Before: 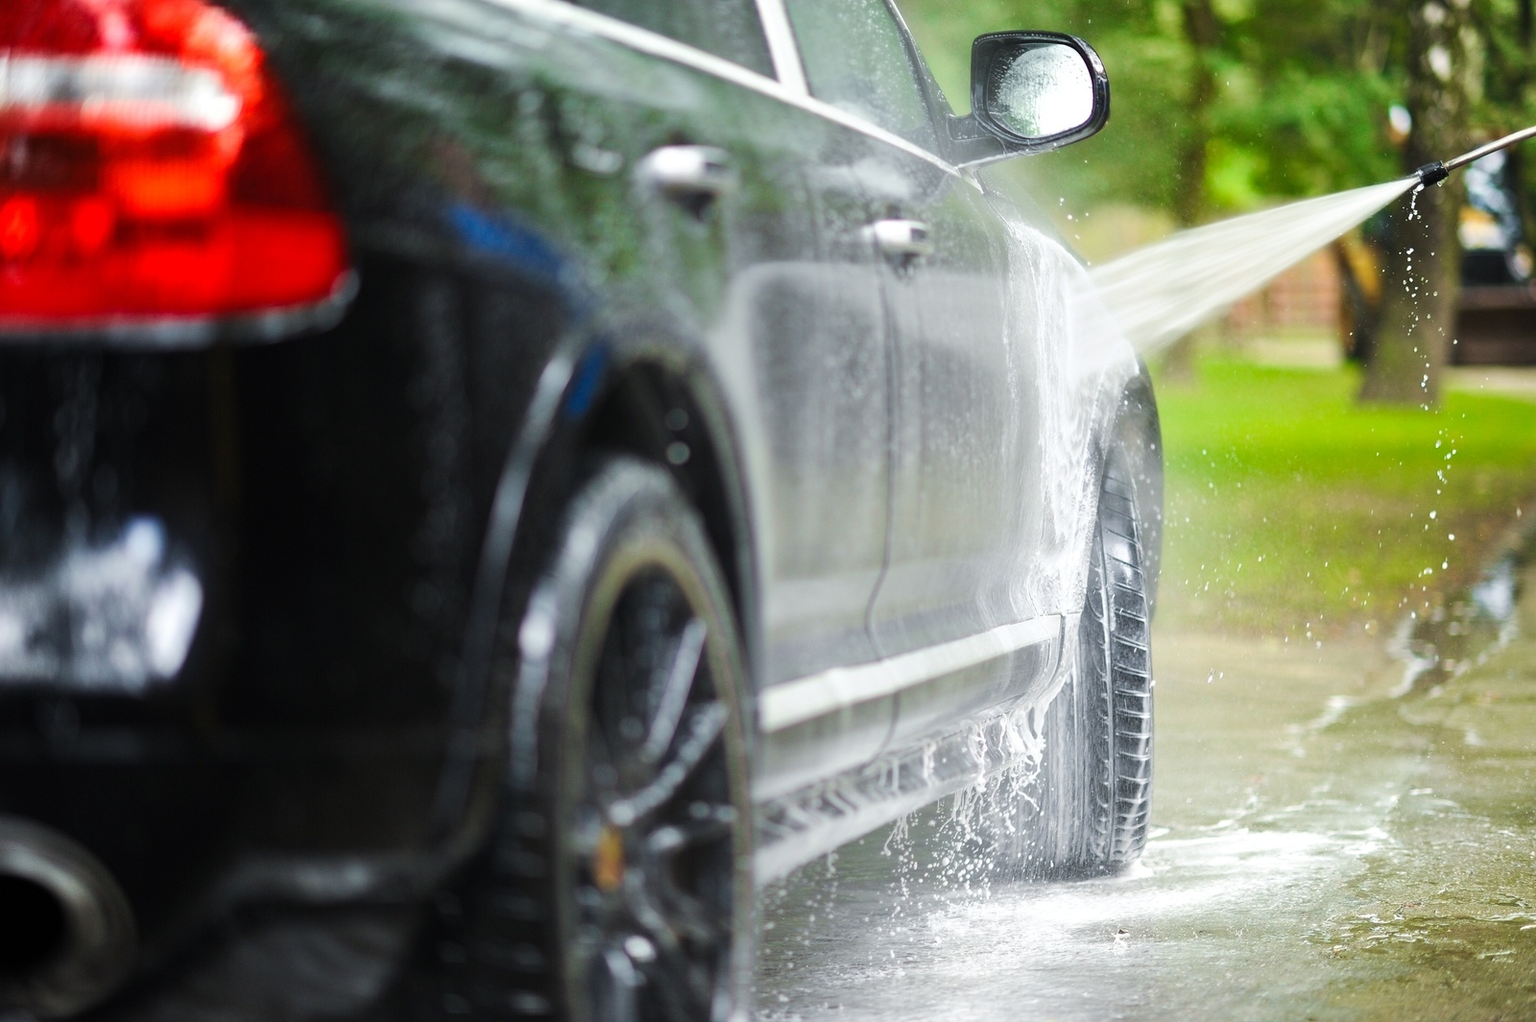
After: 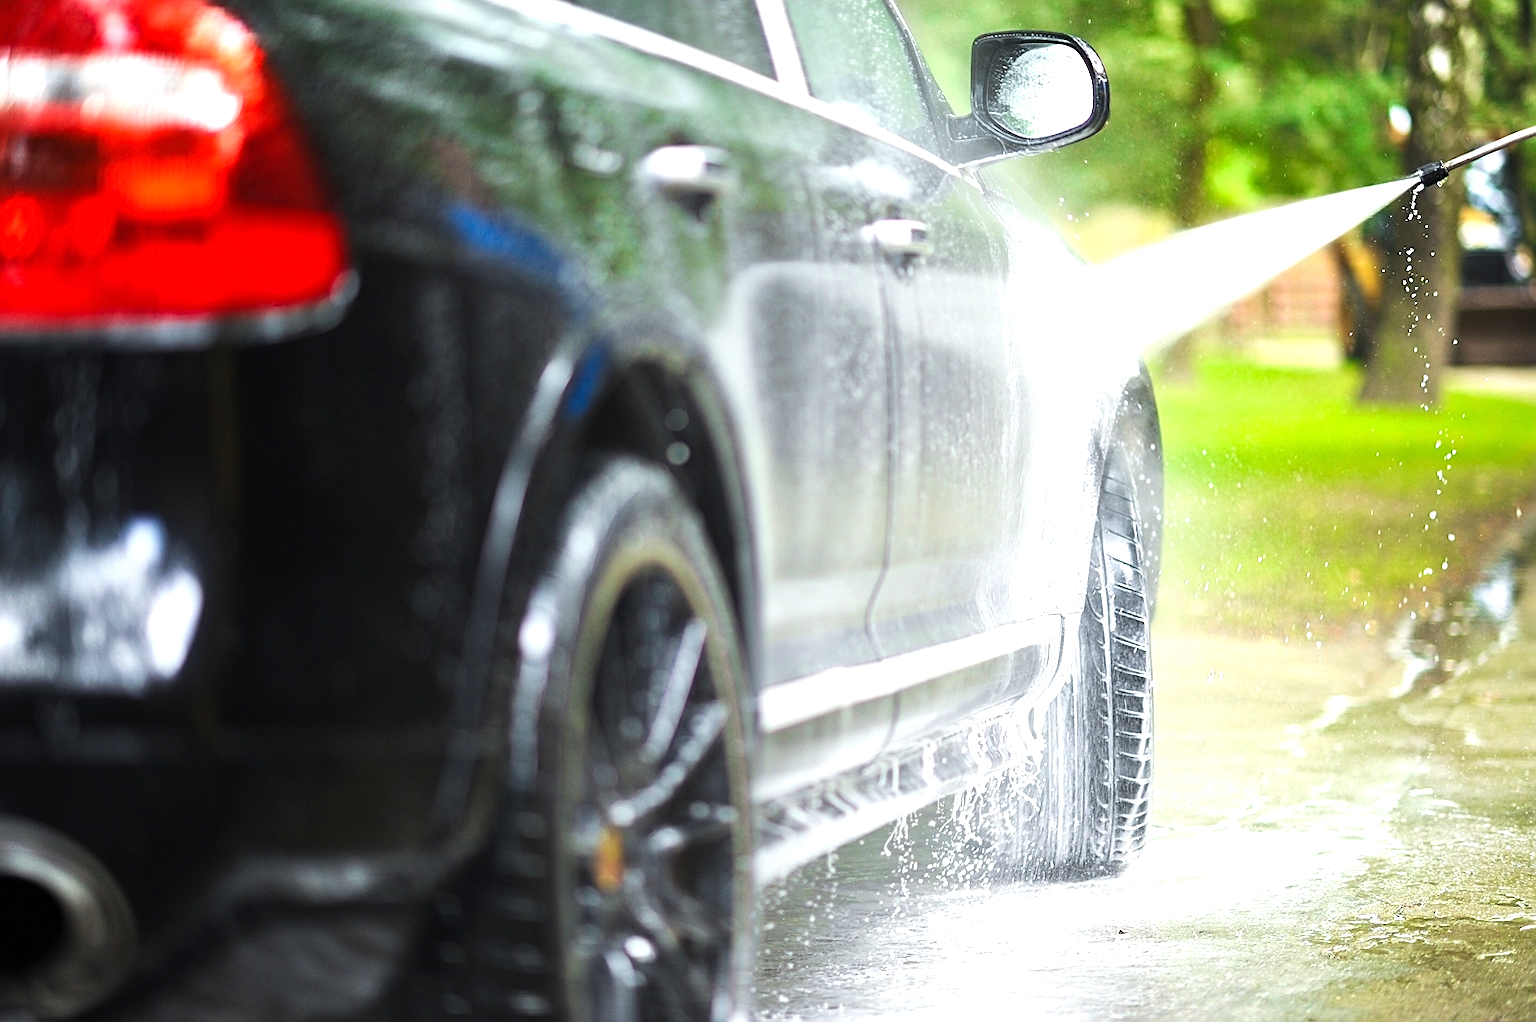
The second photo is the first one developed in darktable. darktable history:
sharpen: on, module defaults
exposure: exposure 0.75 EV, compensate exposure bias true, compensate highlight preservation false
base curve: preserve colors none
